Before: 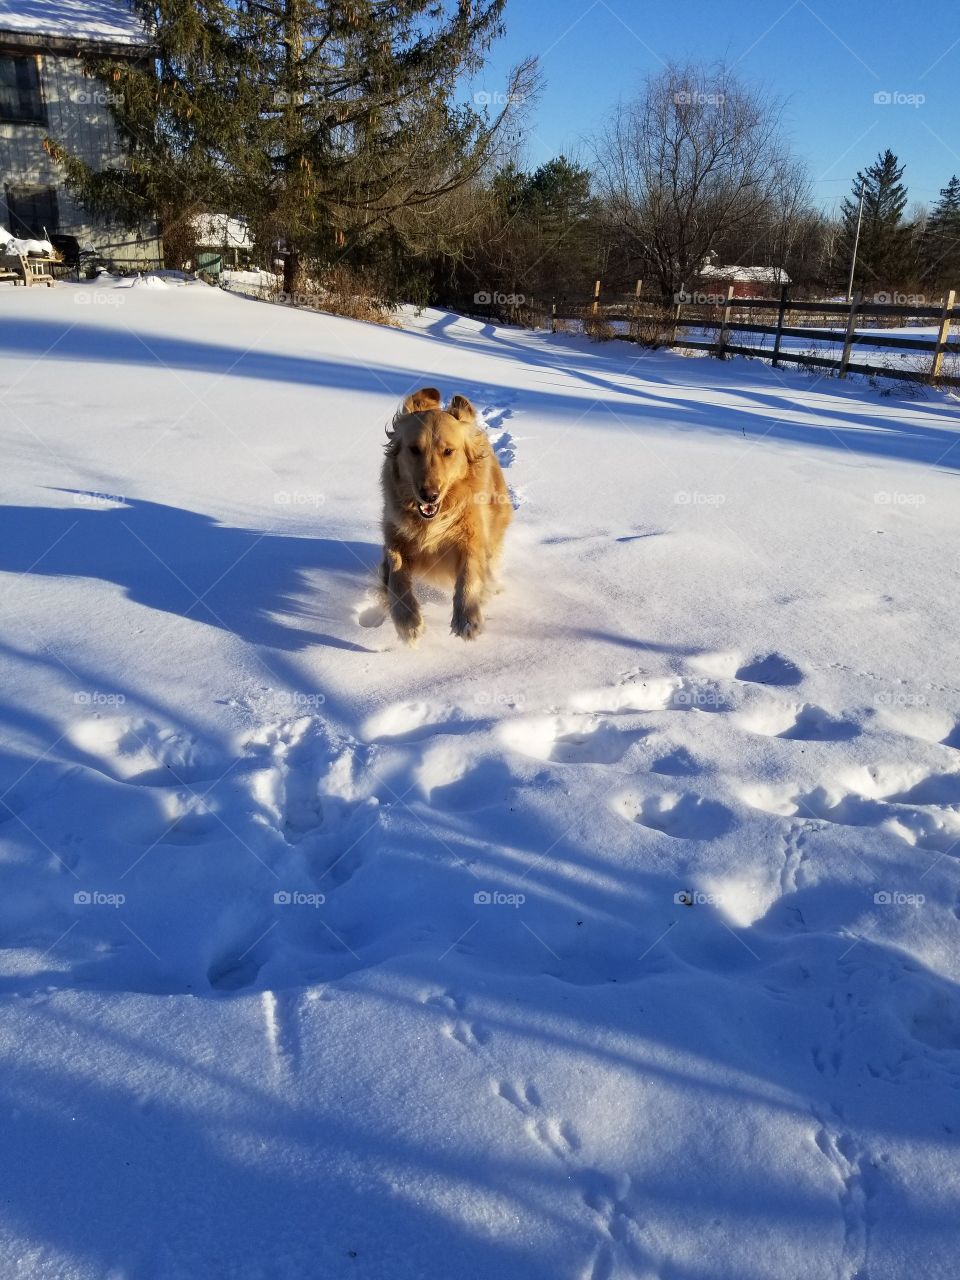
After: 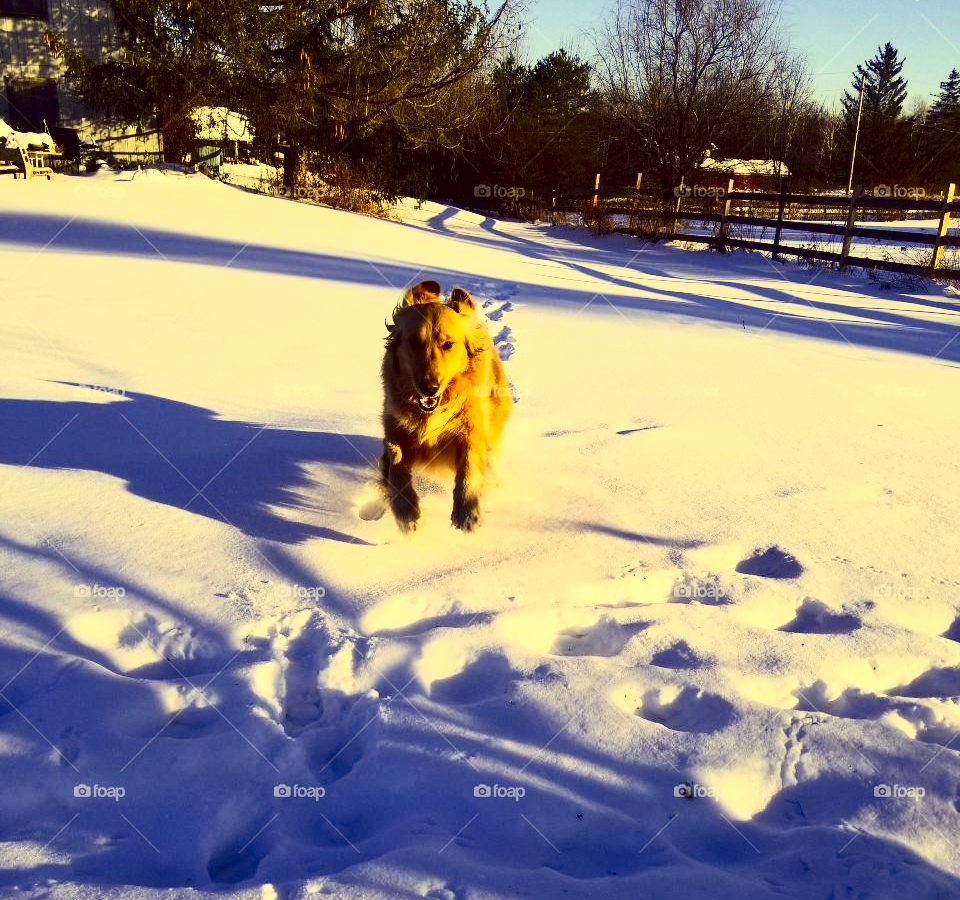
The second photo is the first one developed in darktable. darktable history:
contrast brightness saturation: contrast 0.414, brightness 0.047, saturation 0.254
color correction: highlights a* -0.536, highlights b* 39.72, shadows a* 9.36, shadows b* -0.512
crop and rotate: top 8.373%, bottom 21.282%
